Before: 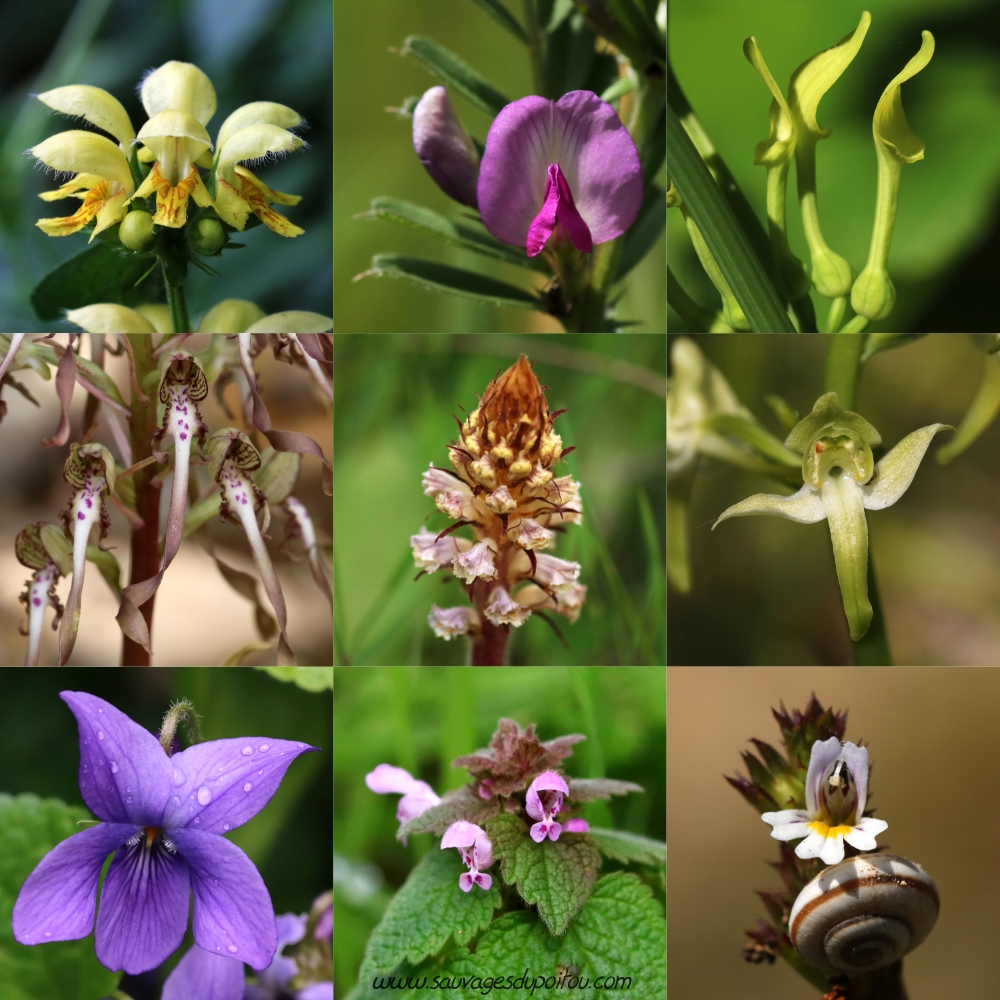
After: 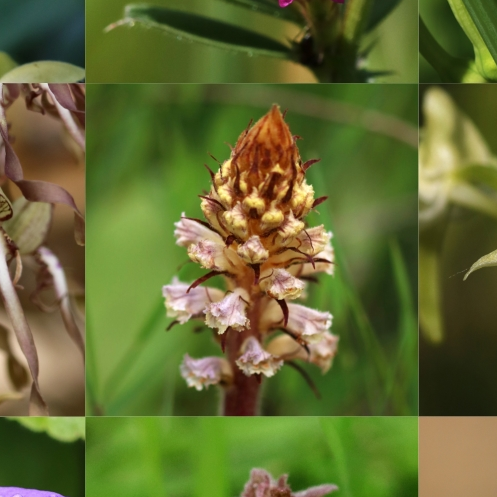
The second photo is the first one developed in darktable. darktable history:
crop: left 24.852%, top 25.036%, right 25.447%, bottom 25.23%
